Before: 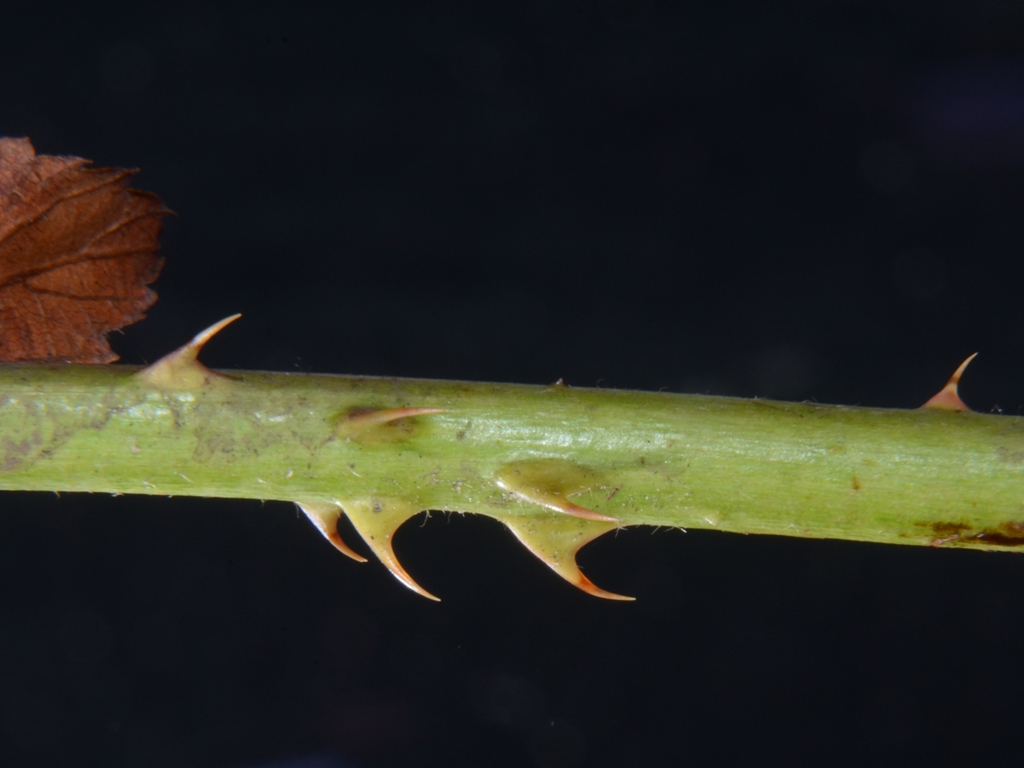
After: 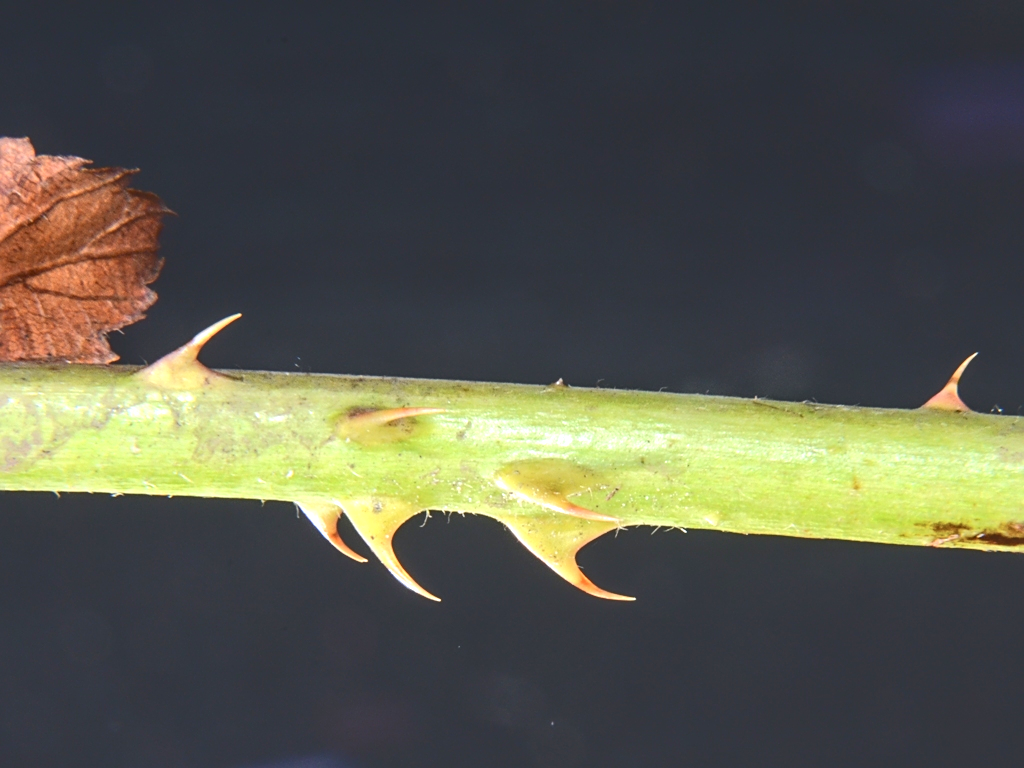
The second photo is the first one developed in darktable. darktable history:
local contrast: on, module defaults
exposure: black level correction 0, exposure 1.2 EV, compensate exposure bias true, compensate highlight preservation false
sharpen: on, module defaults
tone curve: curves: ch0 [(0, 0) (0.003, 0.178) (0.011, 0.177) (0.025, 0.177) (0.044, 0.178) (0.069, 0.178) (0.1, 0.18) (0.136, 0.183) (0.177, 0.199) (0.224, 0.227) (0.277, 0.278) (0.335, 0.357) (0.399, 0.449) (0.468, 0.546) (0.543, 0.65) (0.623, 0.724) (0.709, 0.804) (0.801, 0.868) (0.898, 0.921) (1, 1)], color space Lab, independent channels, preserve colors none
contrast brightness saturation: contrast -0.104, saturation -0.102
